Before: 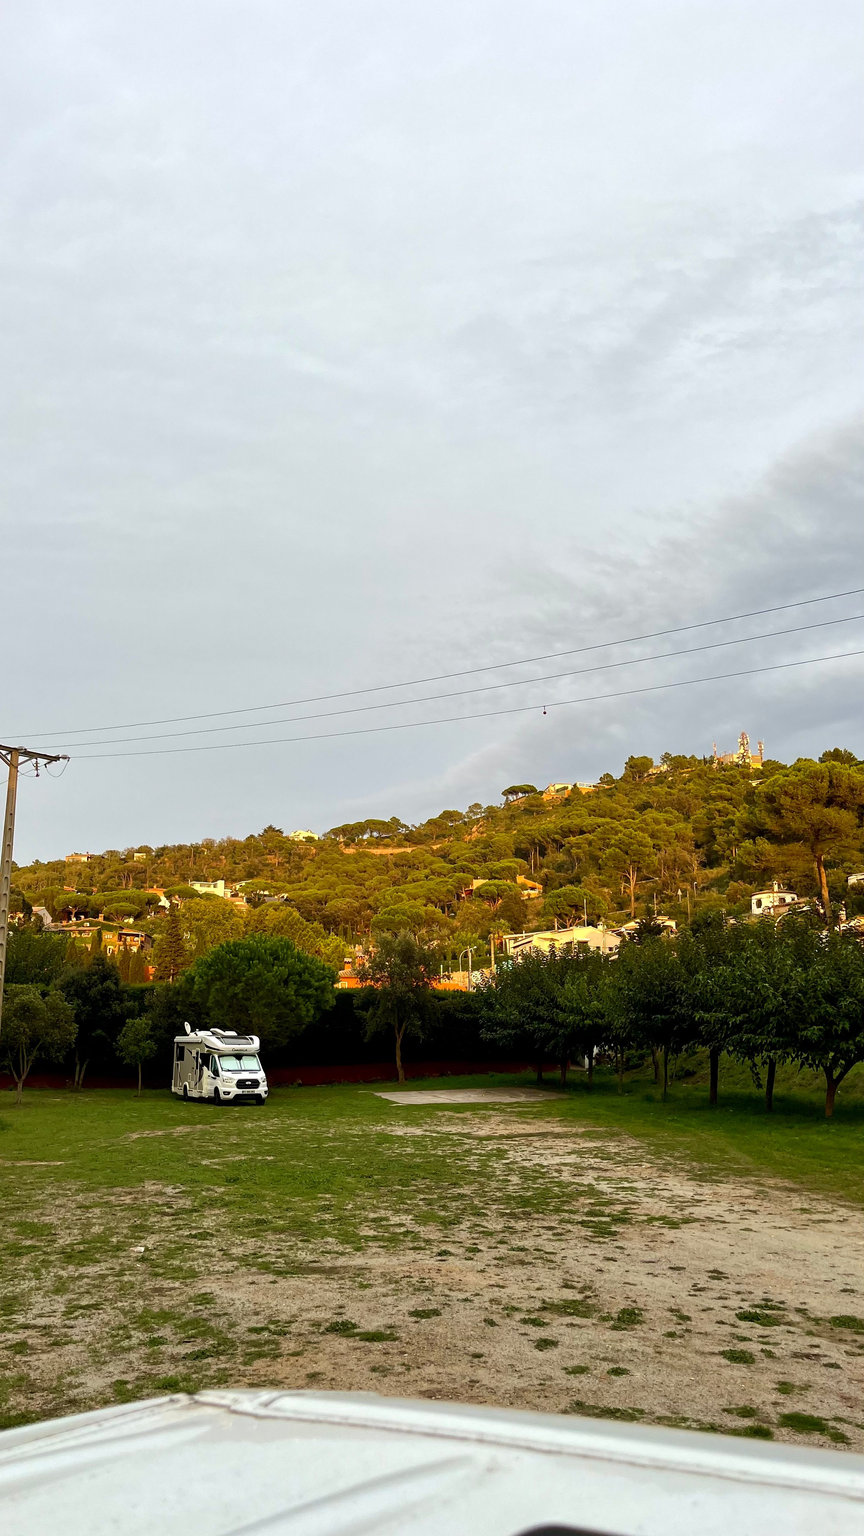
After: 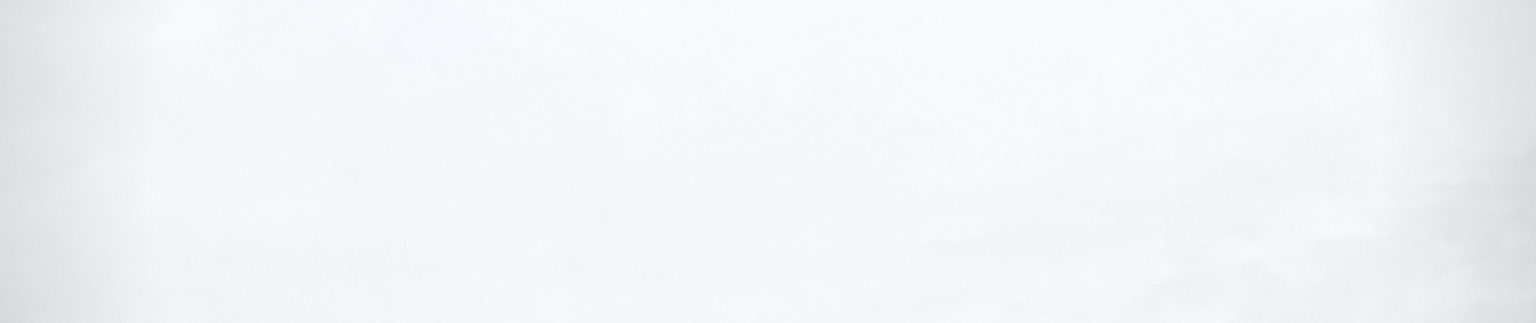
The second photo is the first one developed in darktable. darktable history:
contrast brightness saturation: brightness -0.2, saturation 0.08
vignetting: unbound false
crop and rotate: left 9.644%, top 9.491%, right 6.021%, bottom 80.509%
base curve: curves: ch0 [(0, 0) (0.028, 0.03) (0.121, 0.232) (0.46, 0.748) (0.859, 0.968) (1, 1)], preserve colors none
